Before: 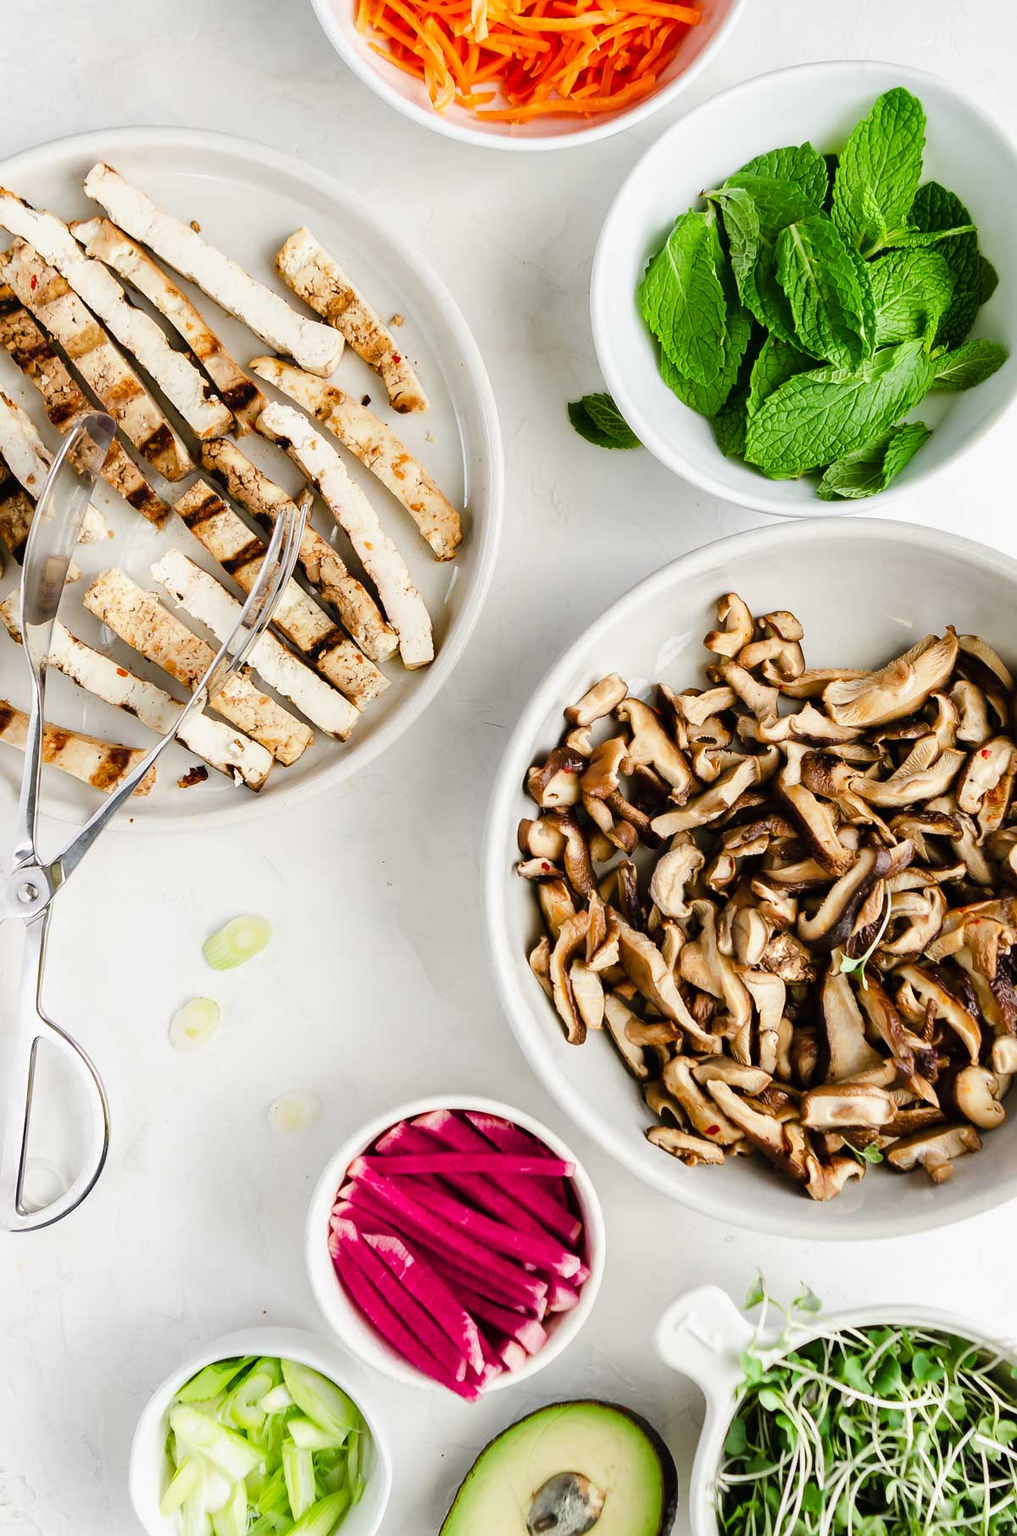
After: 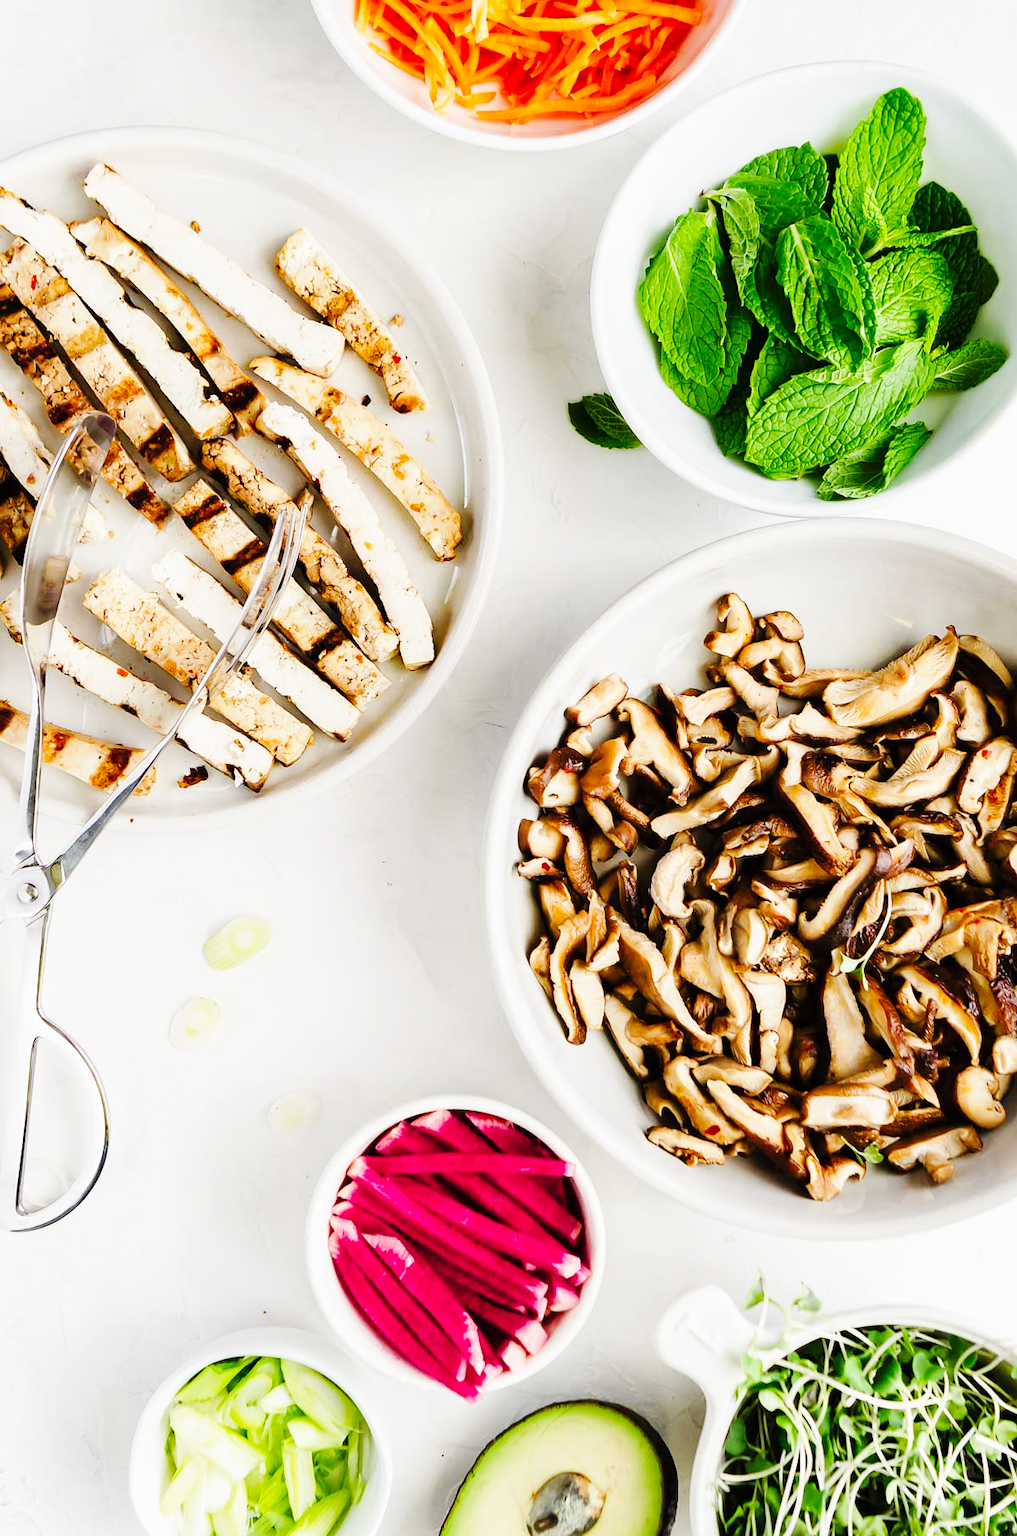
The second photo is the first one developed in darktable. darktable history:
base curve: curves: ch0 [(0, 0) (0.032, 0.025) (0.121, 0.166) (0.206, 0.329) (0.605, 0.79) (1, 1)], preserve colors none
